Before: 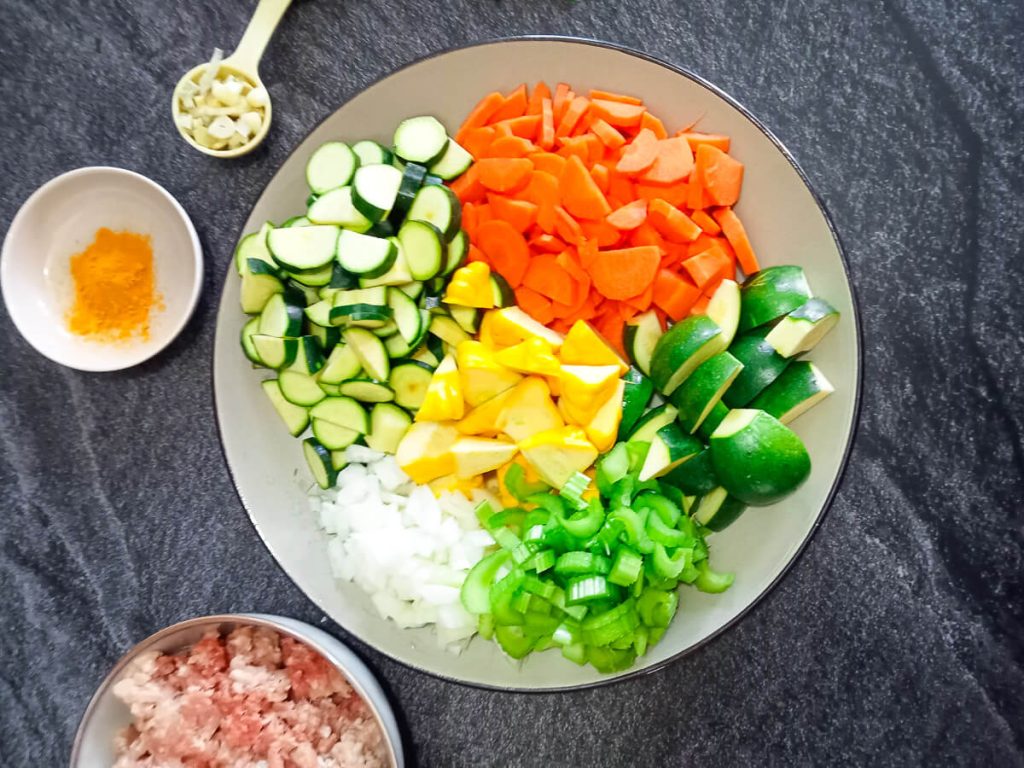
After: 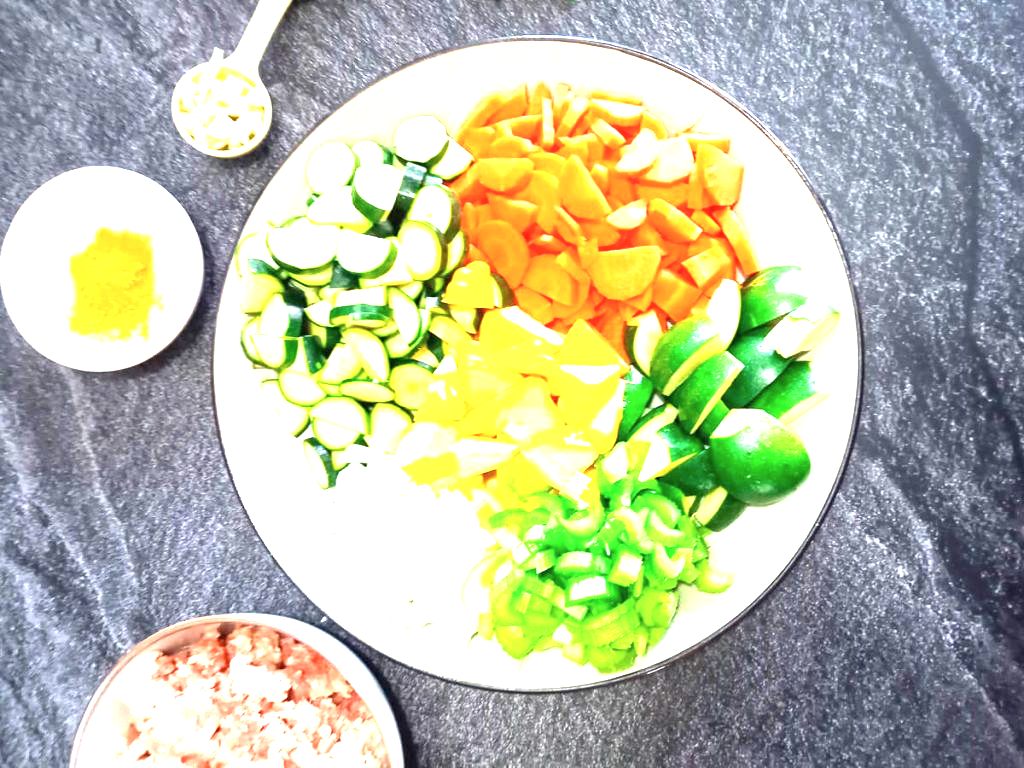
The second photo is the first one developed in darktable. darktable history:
contrast brightness saturation: saturation -0.057
exposure: exposure 1.997 EV, compensate highlight preservation false
